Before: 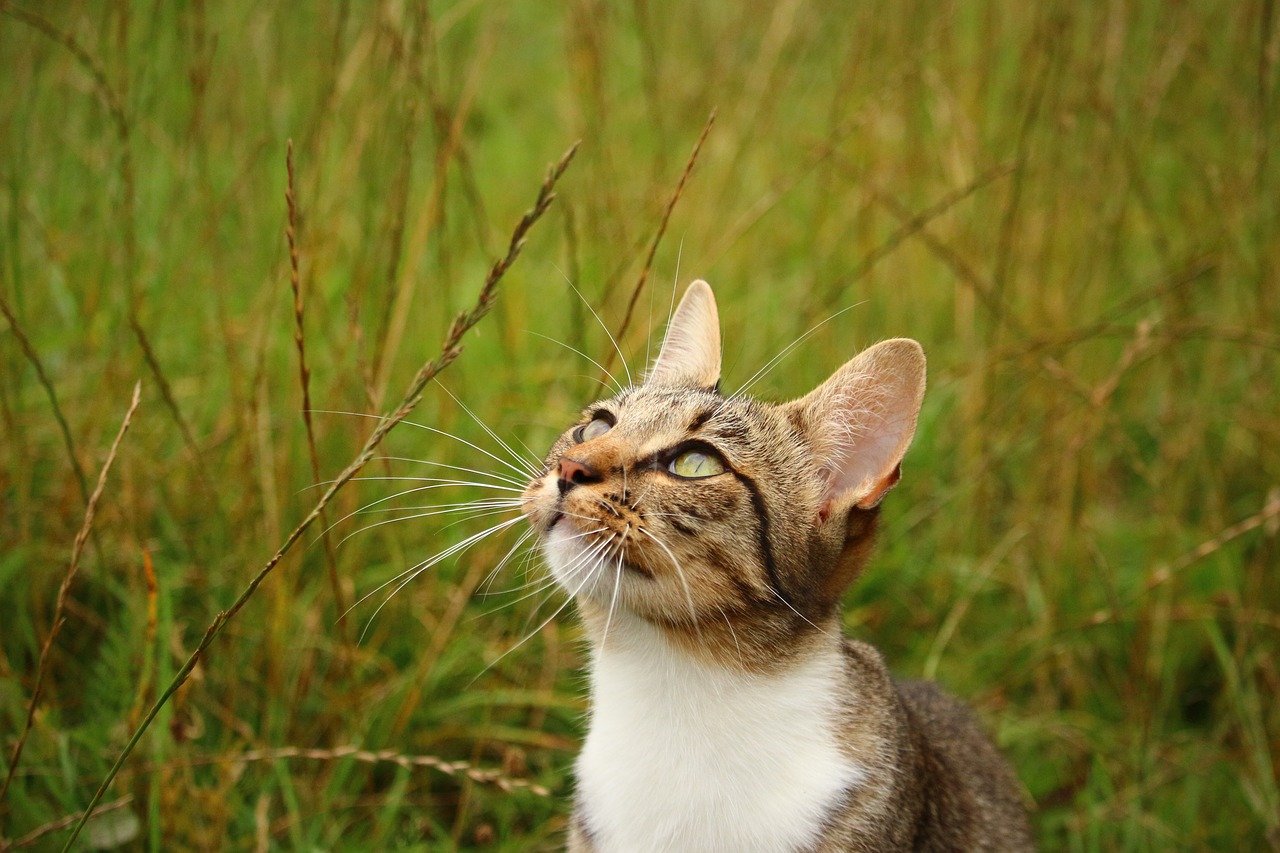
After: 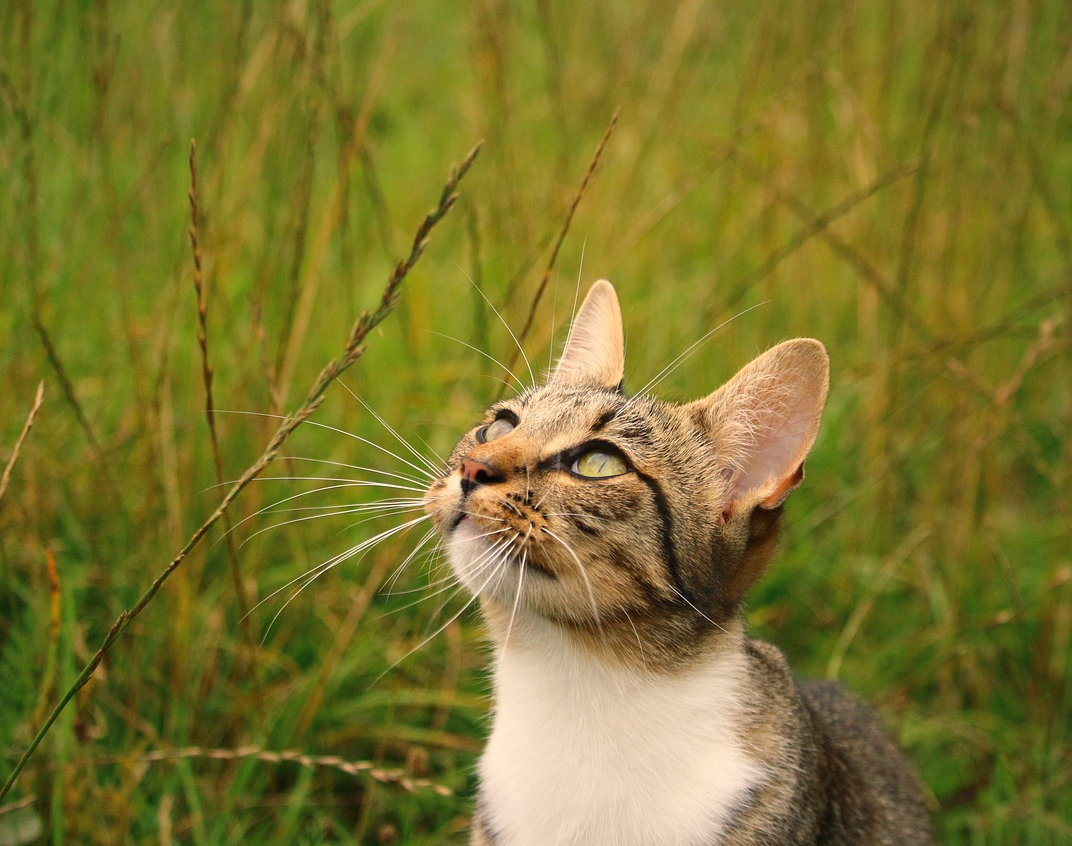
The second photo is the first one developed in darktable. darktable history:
color balance rgb: shadows lift › chroma 5.41%, shadows lift › hue 240°, highlights gain › chroma 3.74%, highlights gain › hue 60°, saturation formula JzAzBz (2021)
crop: left 7.598%, right 7.873%
